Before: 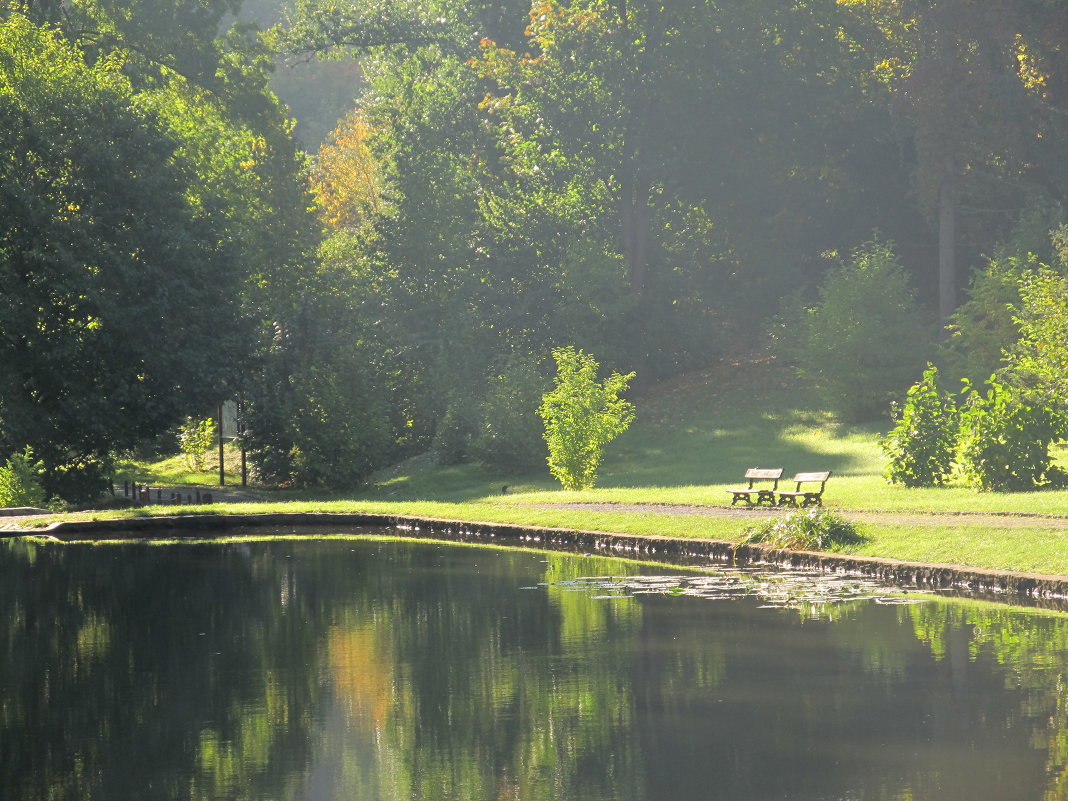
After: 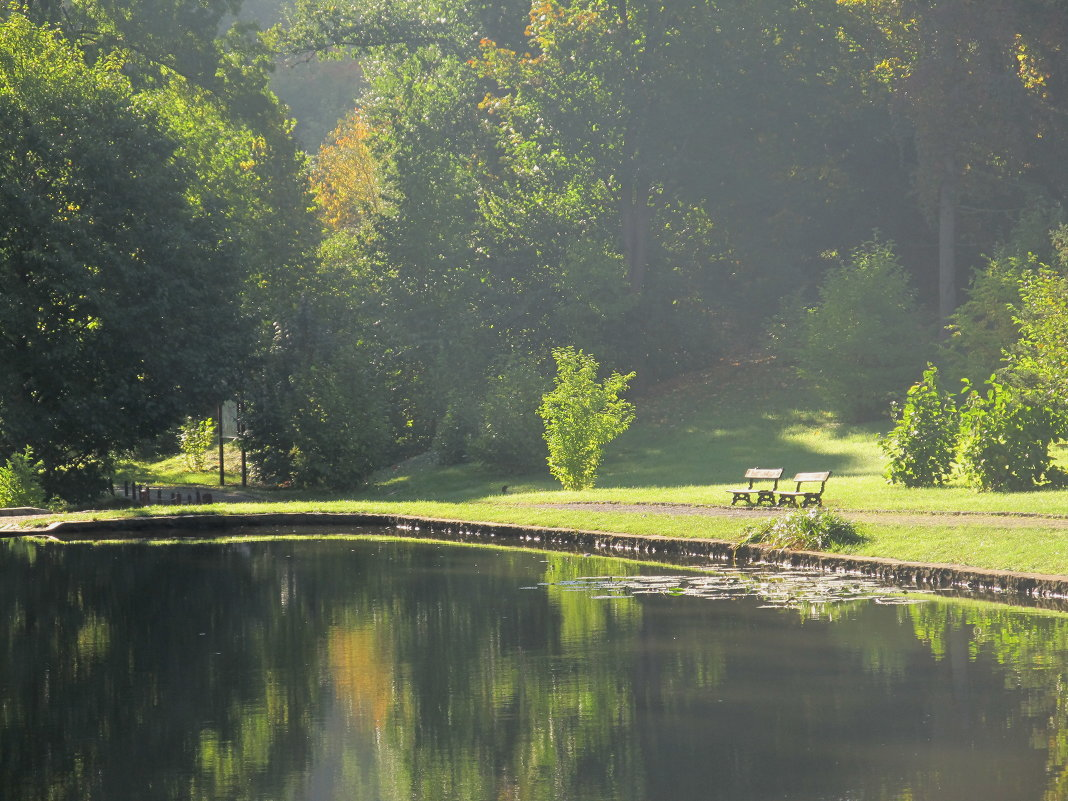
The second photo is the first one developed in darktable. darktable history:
exposure: exposure -0.141 EV, compensate highlight preservation false
